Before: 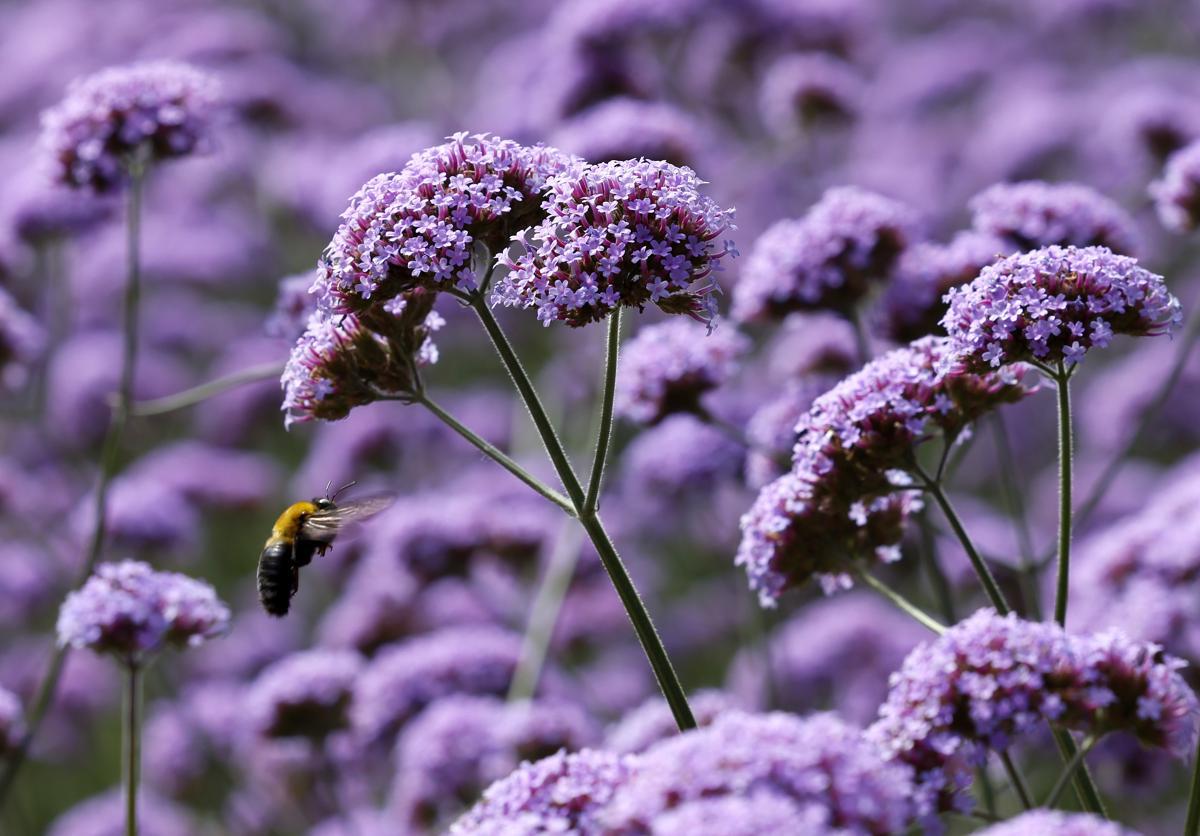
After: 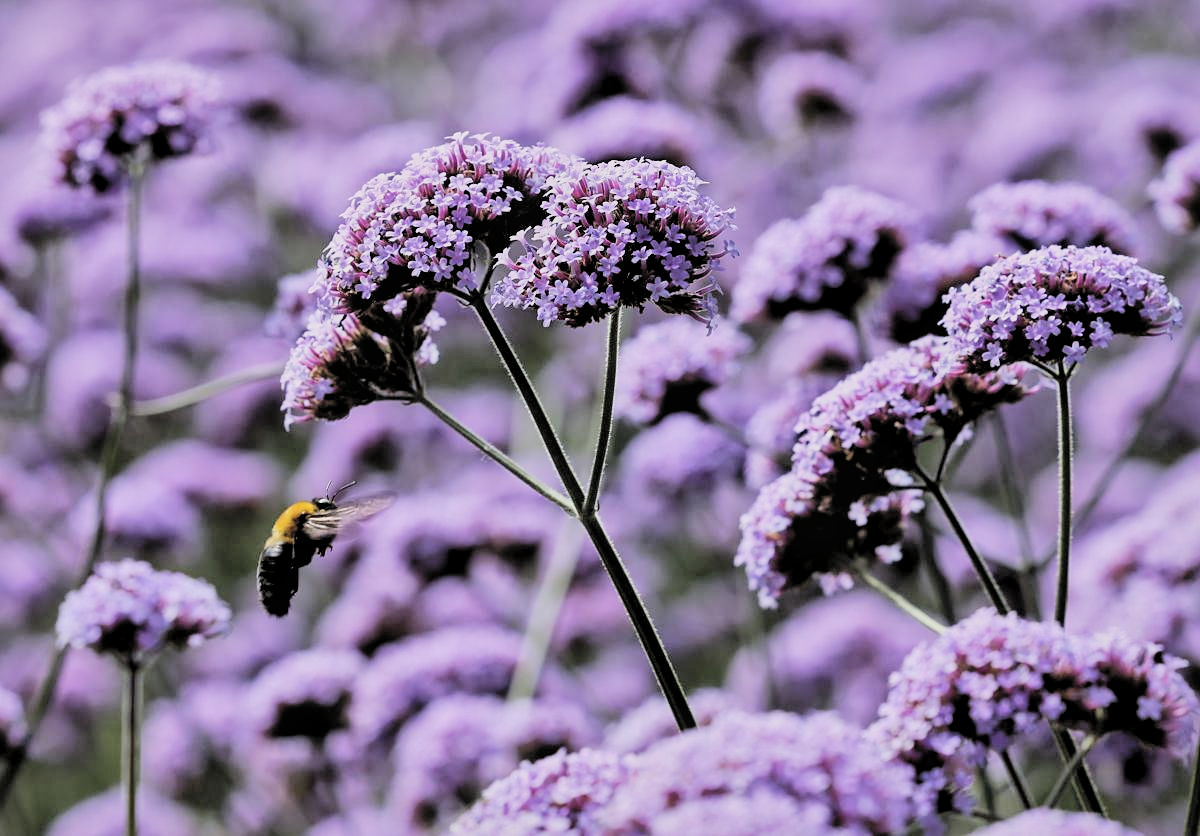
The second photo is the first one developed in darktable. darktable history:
filmic rgb: black relative exposure -4.23 EV, white relative exposure 5.12 EV, threshold 5.96 EV, hardness 2.11, contrast 1.161, enable highlight reconstruction true
sharpen: amount 0.218
contrast brightness saturation: brightness 0.271
local contrast: mode bilateral grid, contrast 20, coarseness 20, detail 150%, midtone range 0.2
shadows and highlights: on, module defaults
